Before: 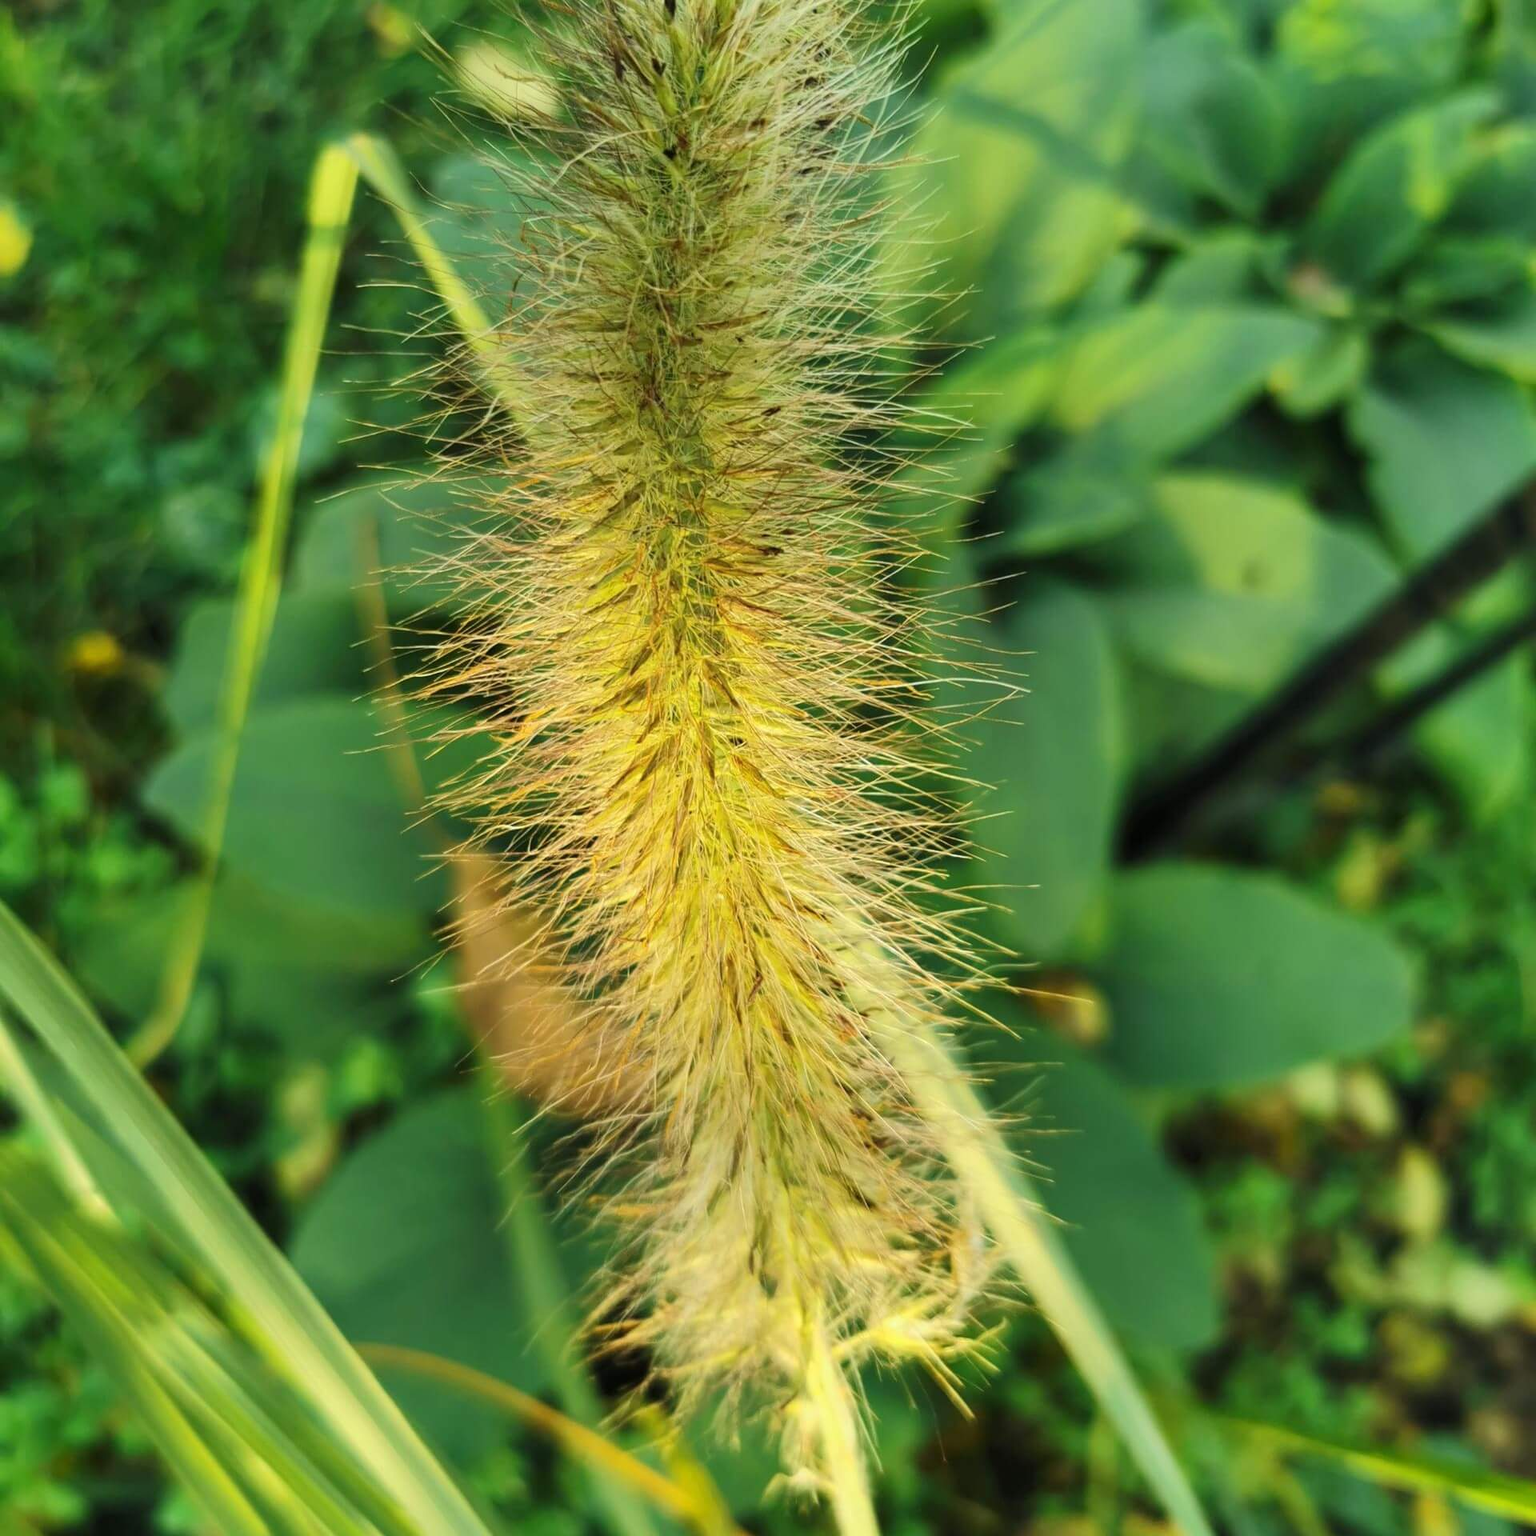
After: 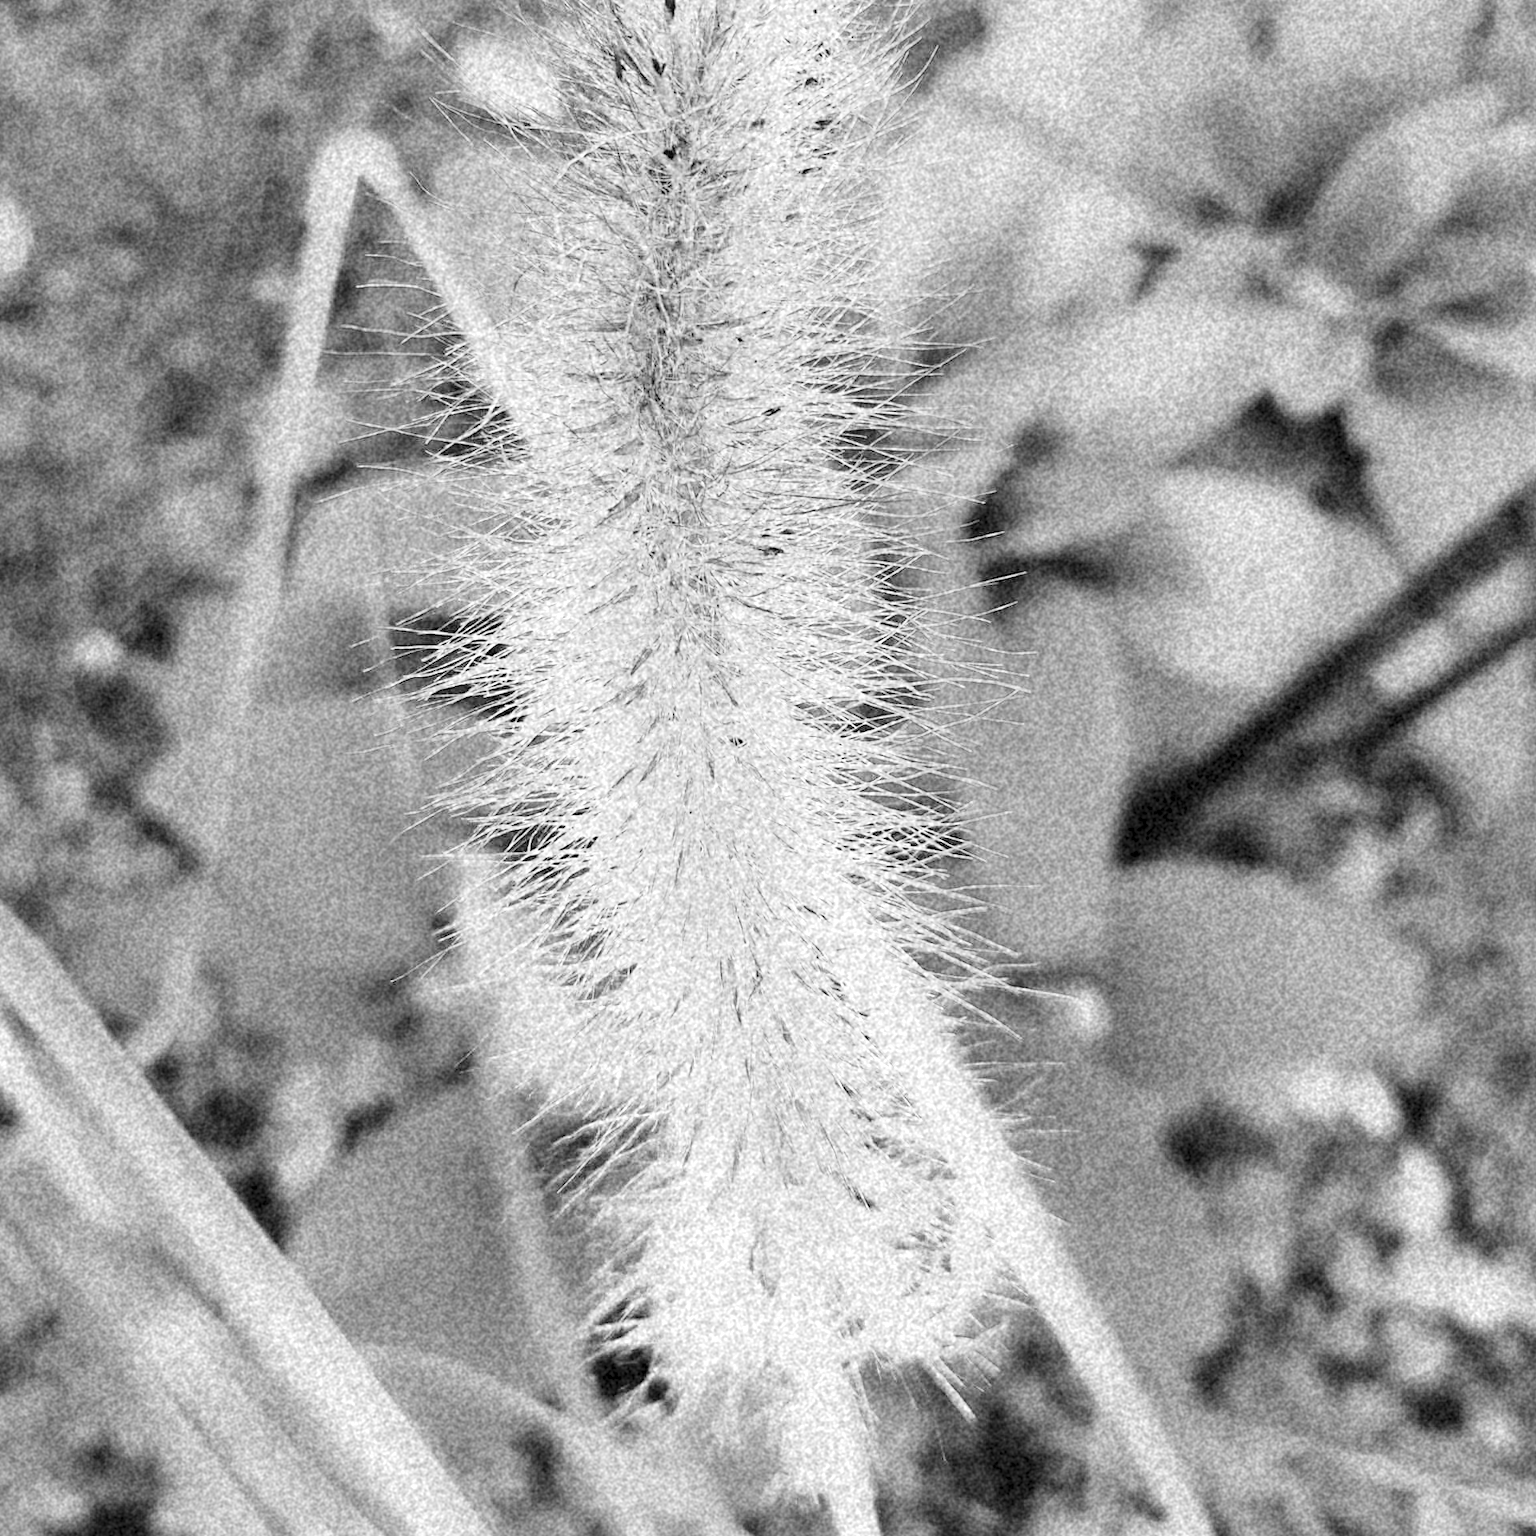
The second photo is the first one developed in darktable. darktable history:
monochrome: a 26.22, b 42.67, size 0.8
sharpen: on, module defaults
contrast brightness saturation: contrast 0.1, brightness 0.3, saturation 0.14
base curve: curves: ch0 [(0, 0) (0.012, 0.01) (0.073, 0.168) (0.31, 0.711) (0.645, 0.957) (1, 1)], preserve colors none
grain: coarseness 46.9 ISO, strength 50.21%, mid-tones bias 0%
